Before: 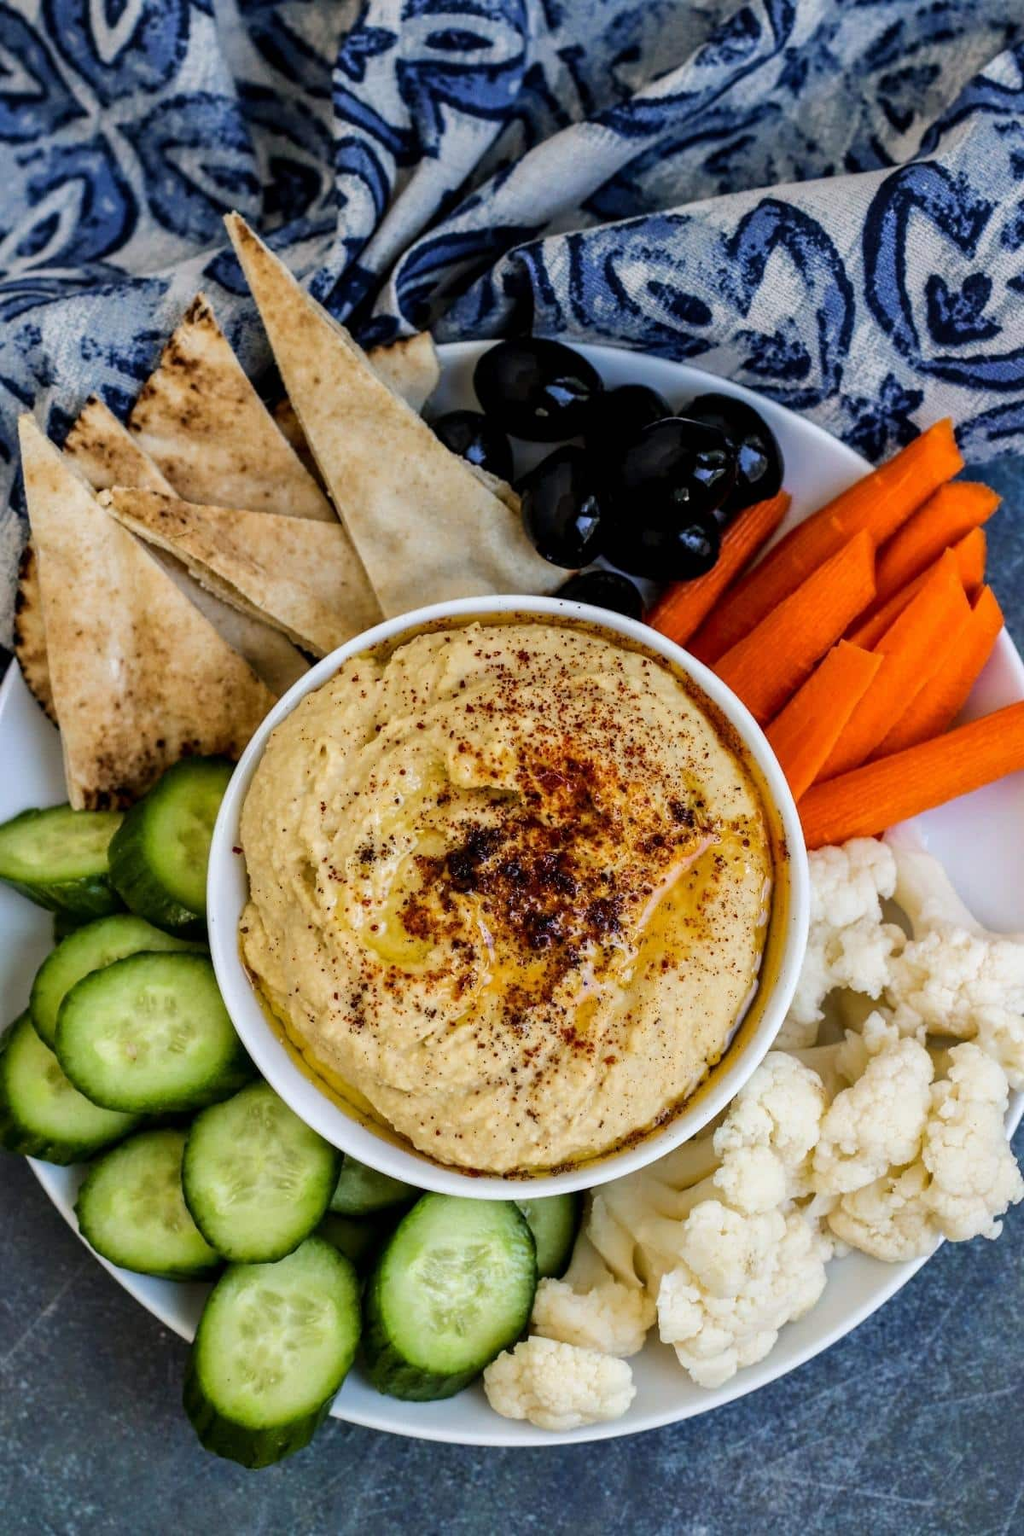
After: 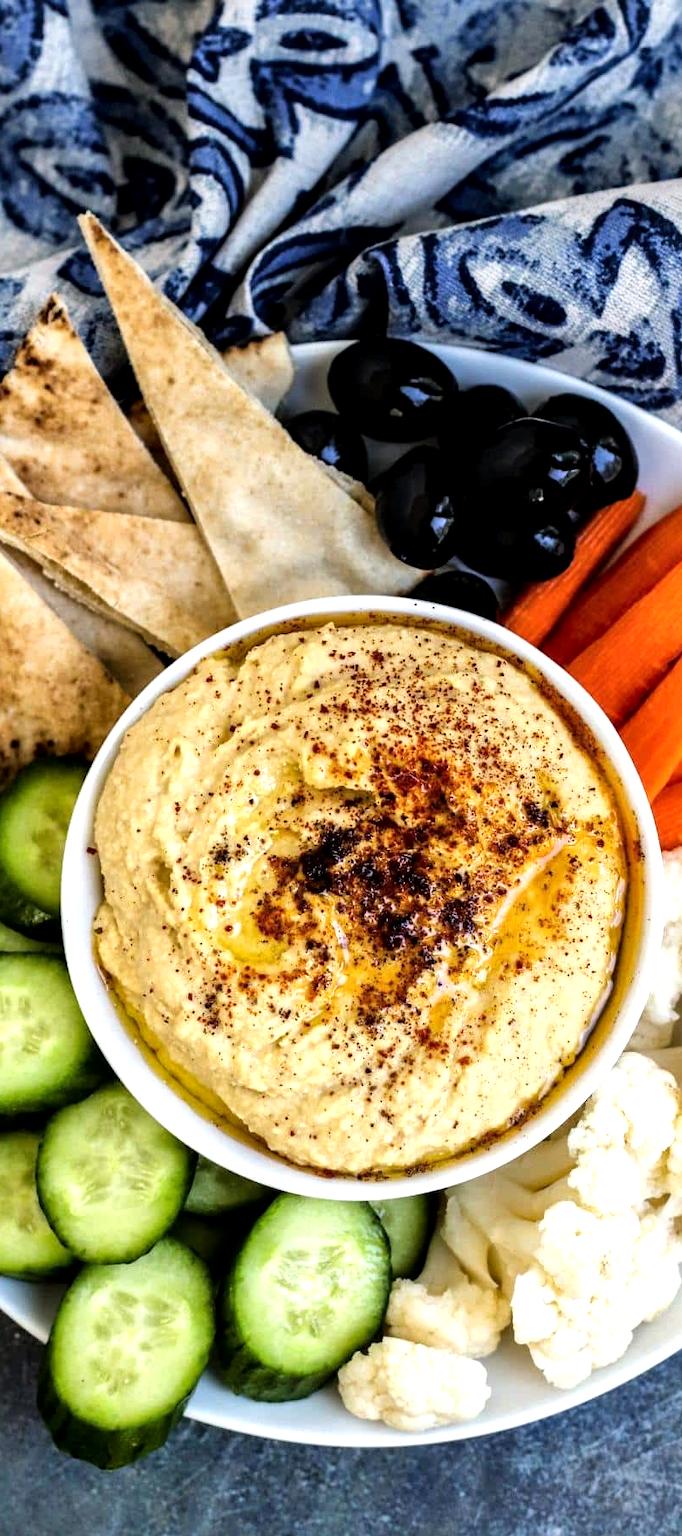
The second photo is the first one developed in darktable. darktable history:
crop and rotate: left 14.297%, right 19.051%
tone equalizer: -8 EV -0.731 EV, -7 EV -0.717 EV, -6 EV -0.621 EV, -5 EV -0.377 EV, -3 EV 0.397 EV, -2 EV 0.6 EV, -1 EV 0.699 EV, +0 EV 0.759 EV, mask exposure compensation -0.49 EV
local contrast: mode bilateral grid, contrast 21, coarseness 50, detail 132%, midtone range 0.2
